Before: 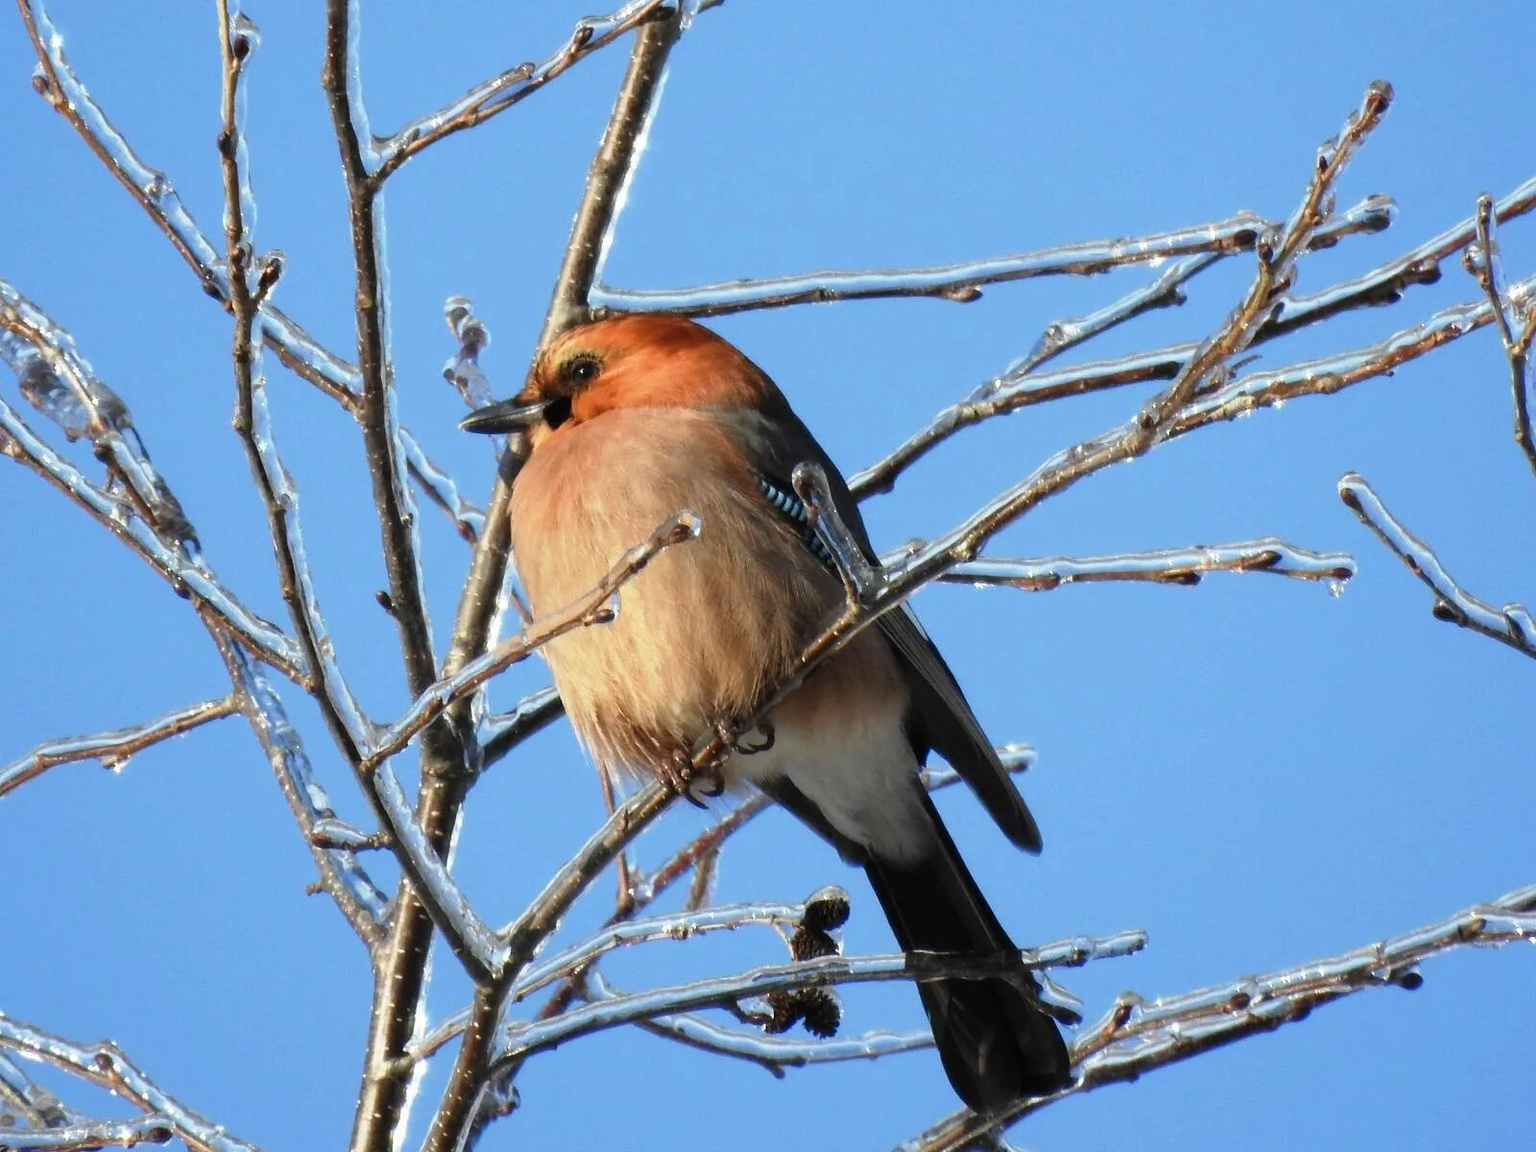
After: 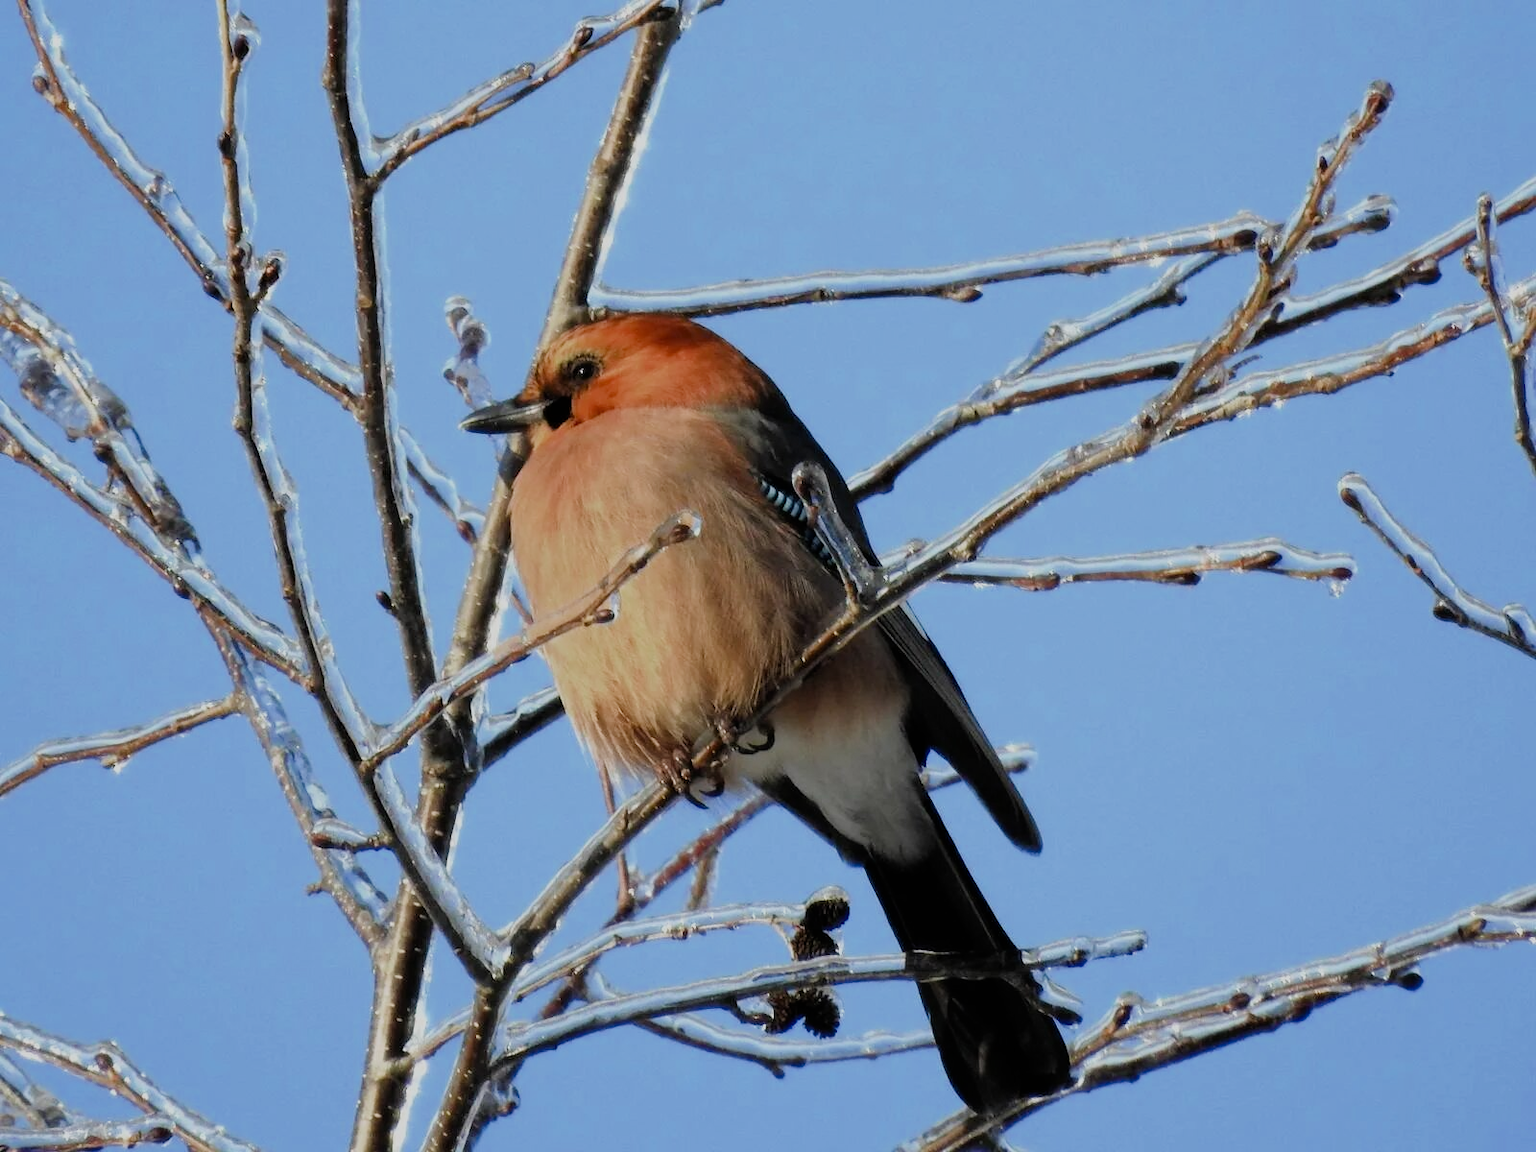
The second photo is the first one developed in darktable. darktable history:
color zones: curves: ch0 [(0.27, 0.396) (0.563, 0.504) (0.75, 0.5) (0.787, 0.307)]
filmic rgb: black relative exposure -7.65 EV, white relative exposure 4.56 EV, hardness 3.61
